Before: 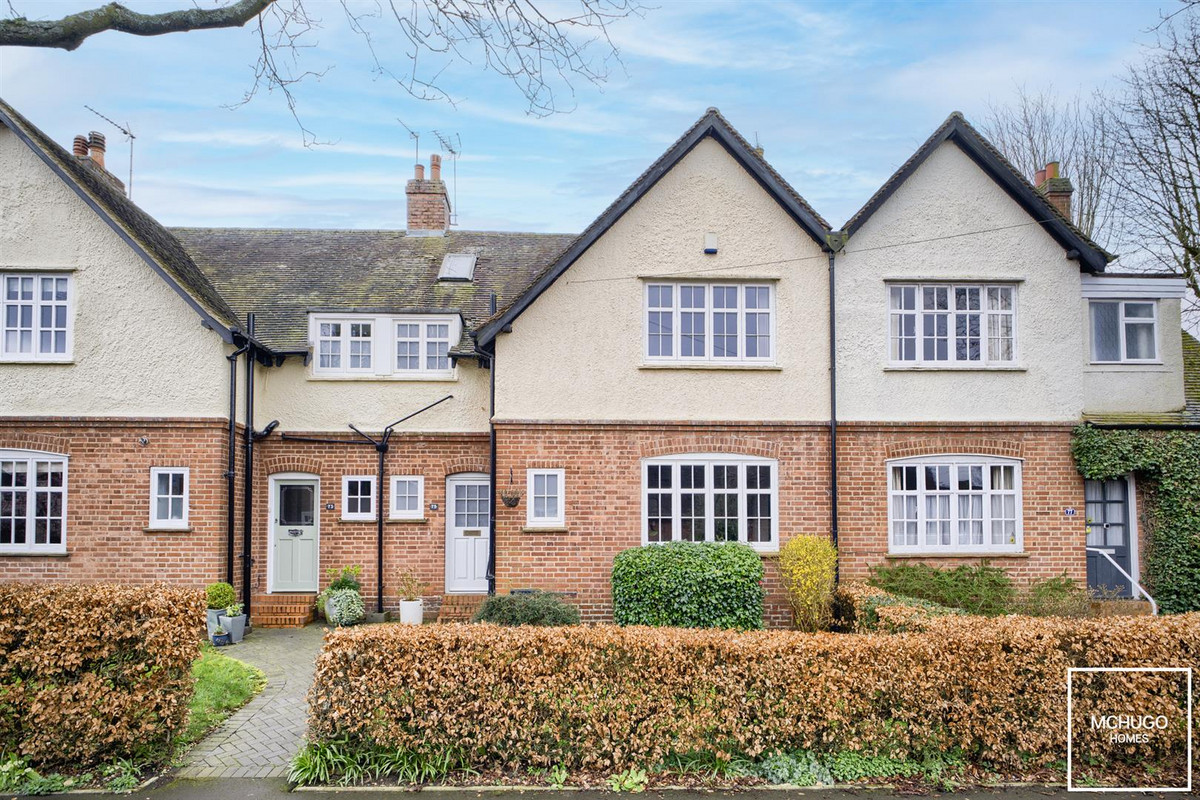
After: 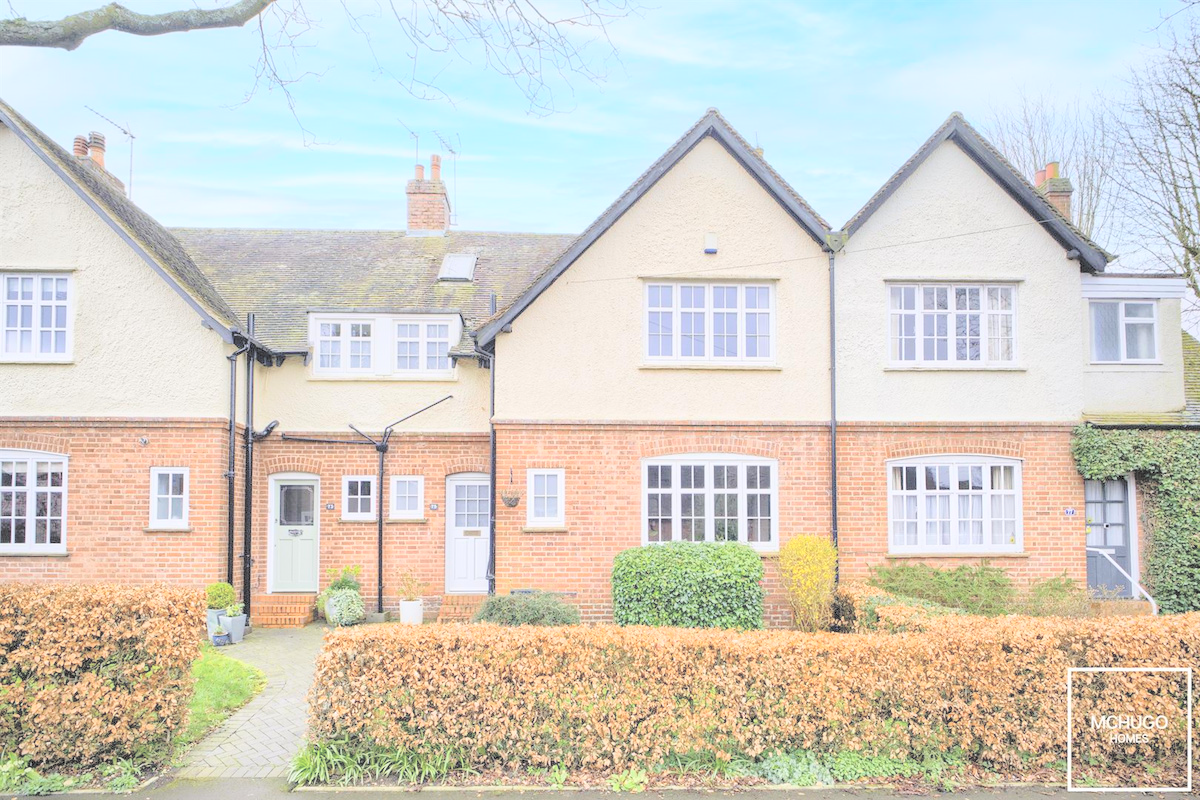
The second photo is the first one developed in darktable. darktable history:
contrast brightness saturation: brightness 0.997
